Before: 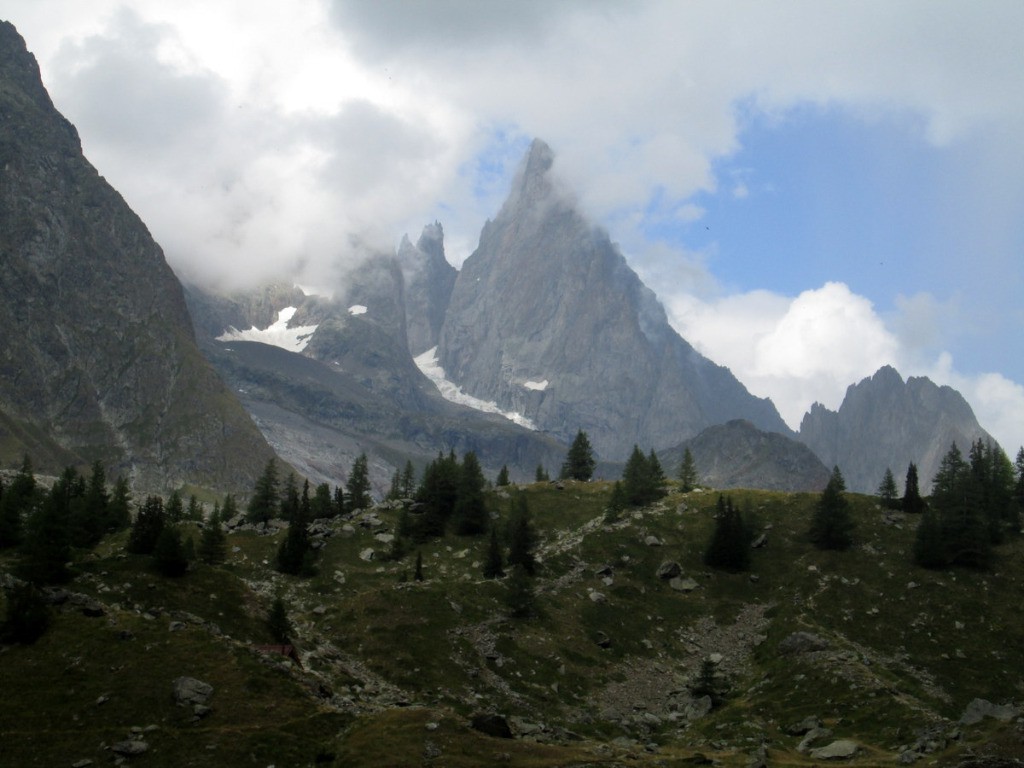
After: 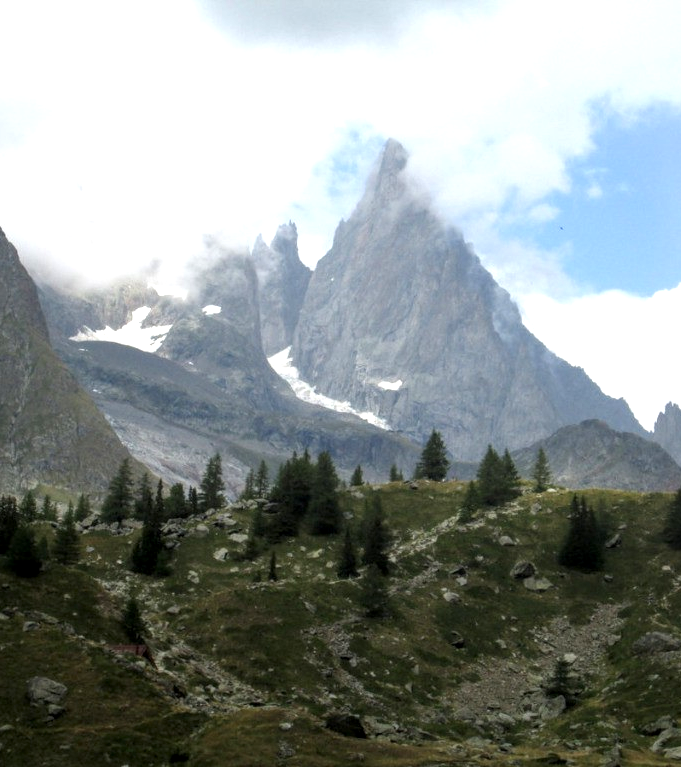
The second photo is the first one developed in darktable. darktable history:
local contrast: on, module defaults
crop and rotate: left 14.33%, right 19.136%
exposure: exposure 0.776 EV, compensate exposure bias true, compensate highlight preservation false
